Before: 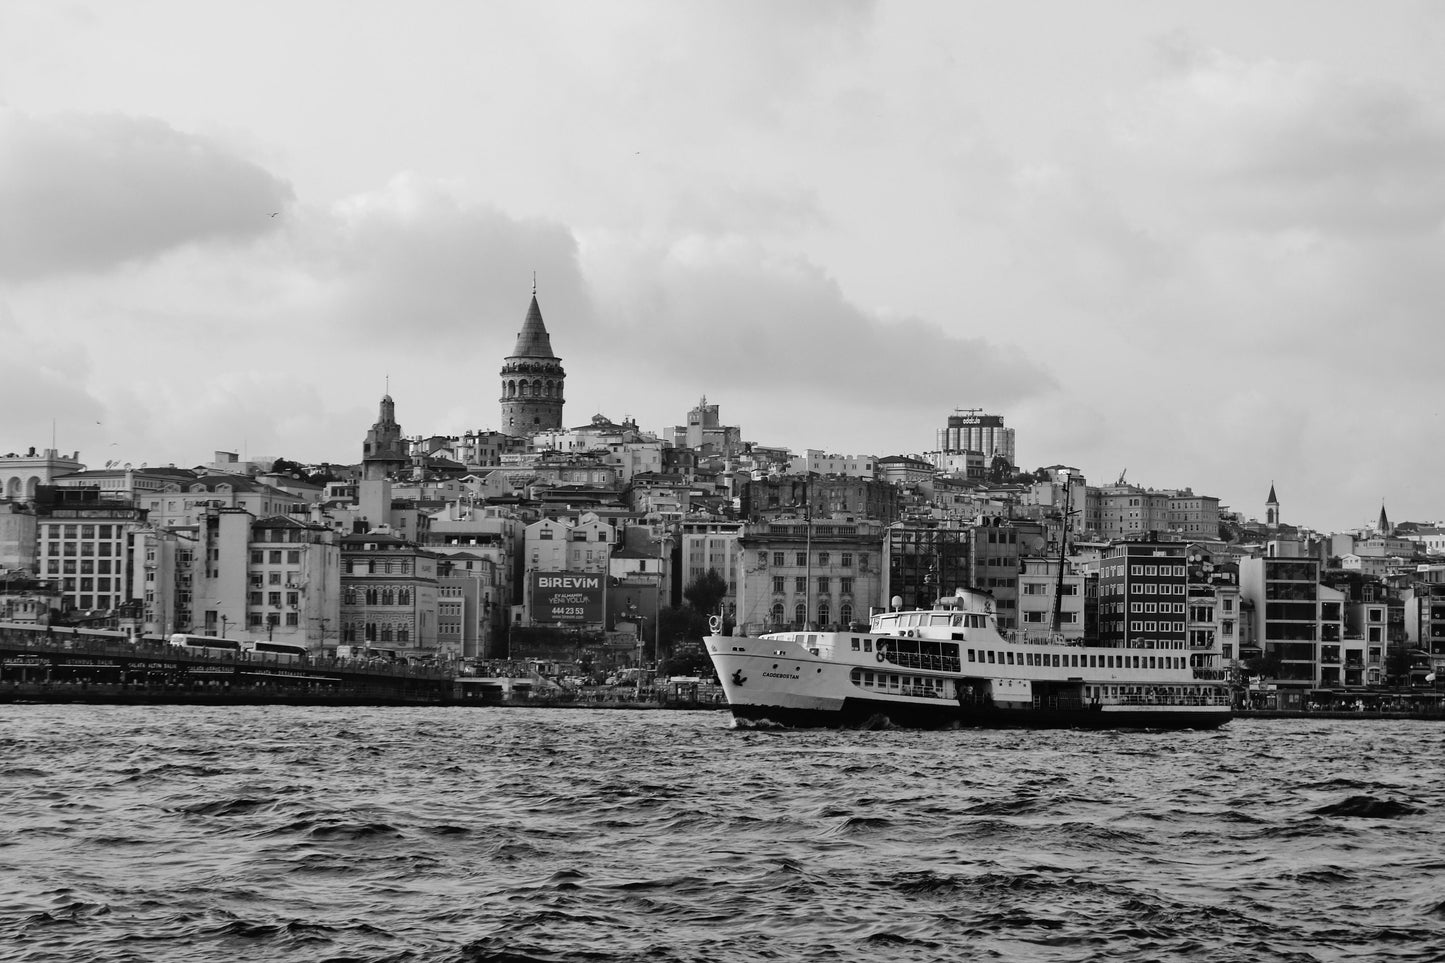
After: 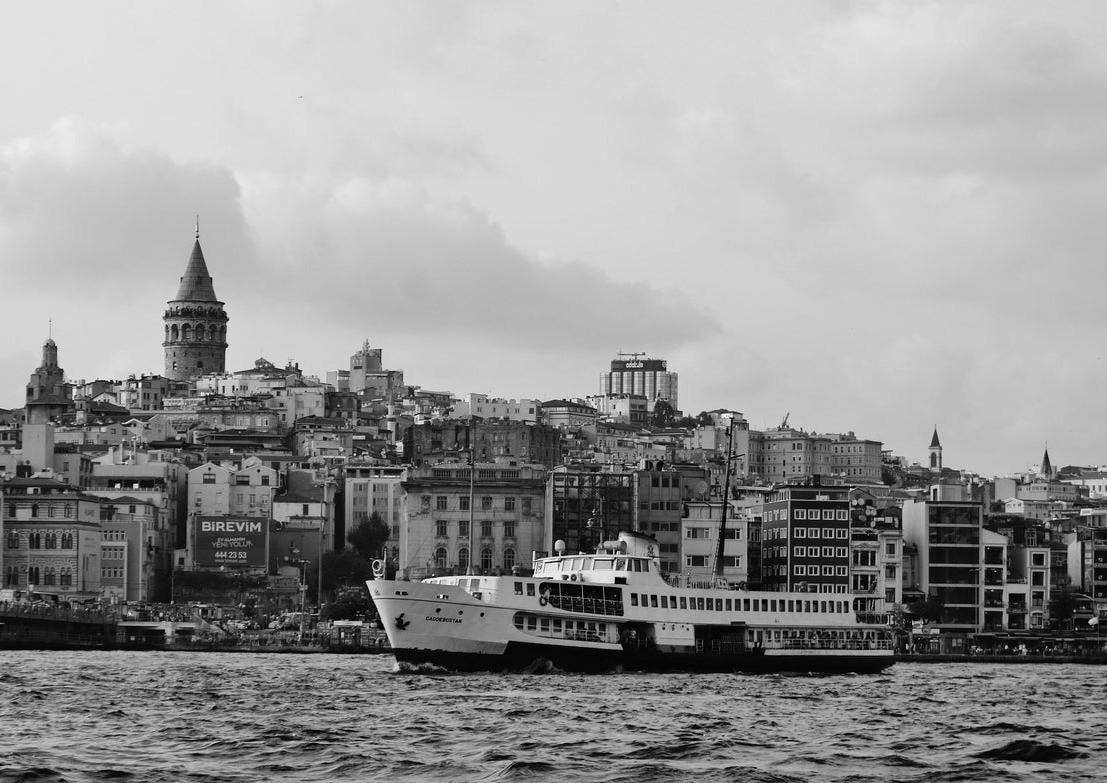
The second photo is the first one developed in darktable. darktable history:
color calibration: illuminant same as pipeline (D50), adaptation XYZ, x 0.345, y 0.358, temperature 5022.65 K
crop: left 23.351%, top 5.899%, bottom 11.892%
